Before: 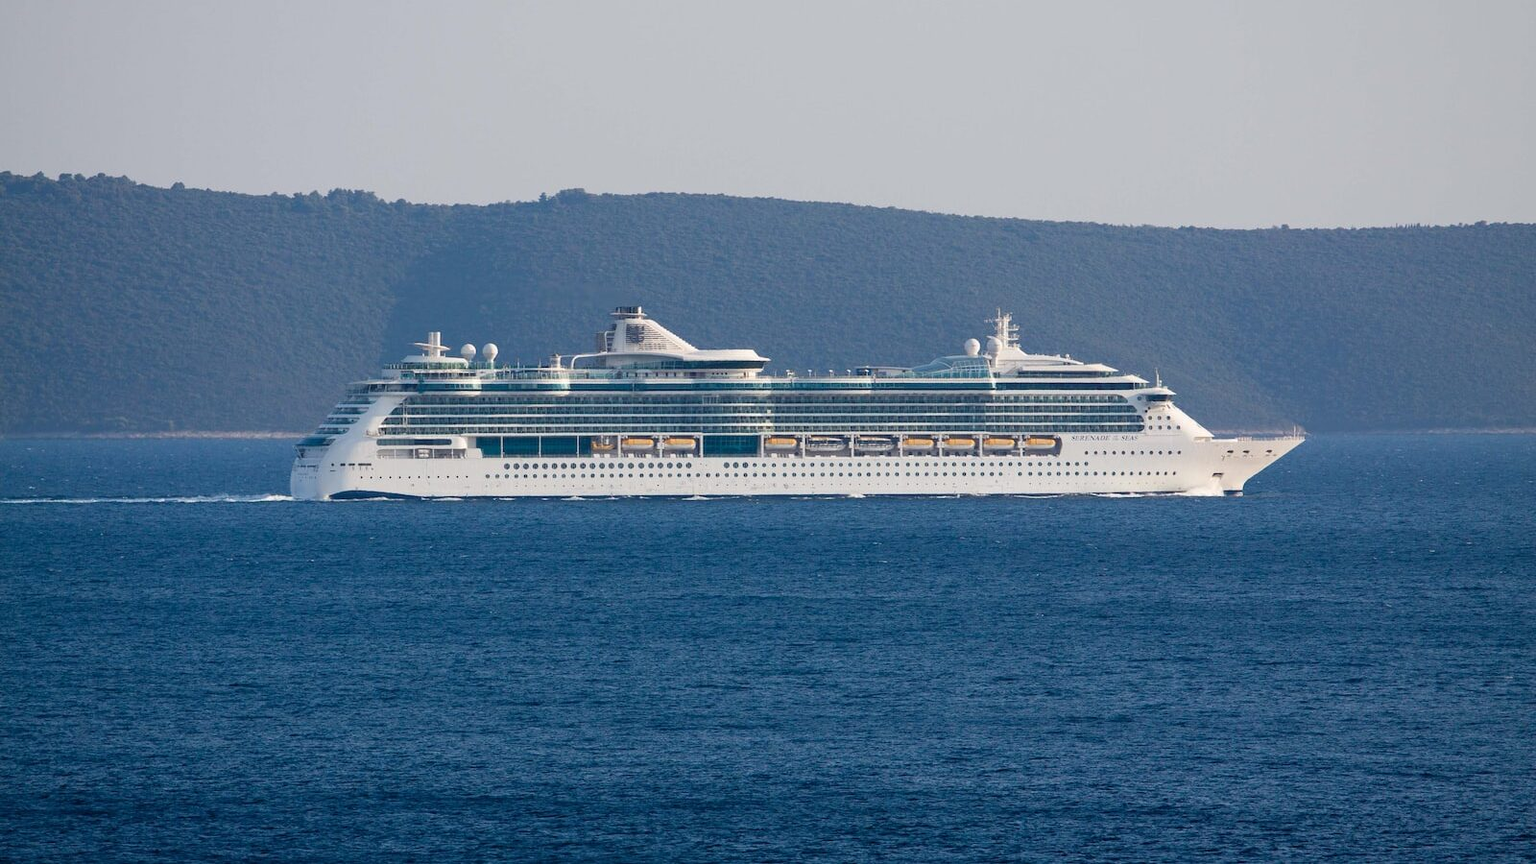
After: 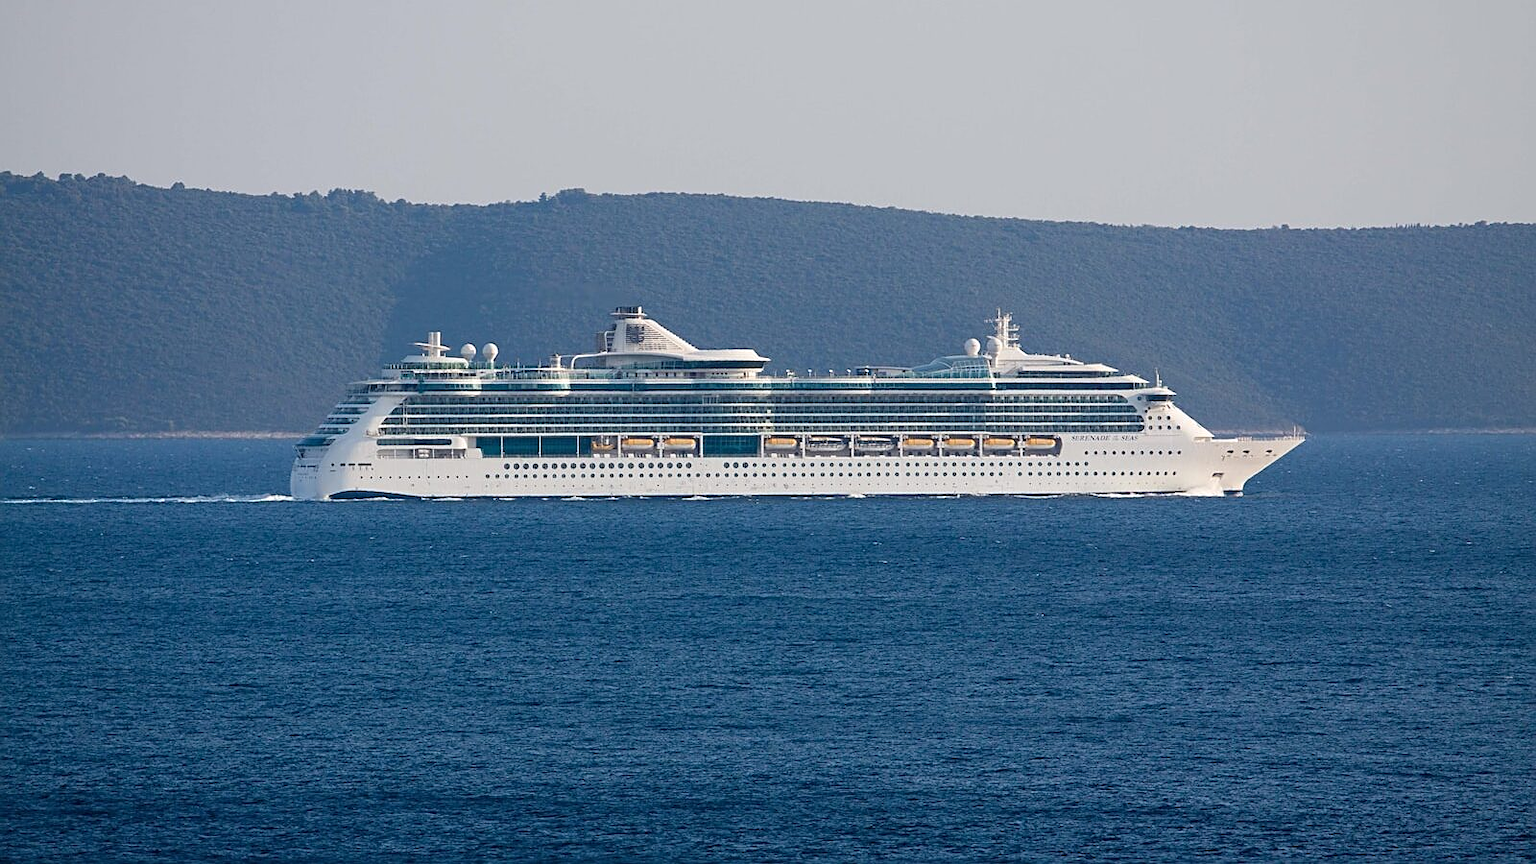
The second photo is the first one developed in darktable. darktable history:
sharpen: amount 0.489
